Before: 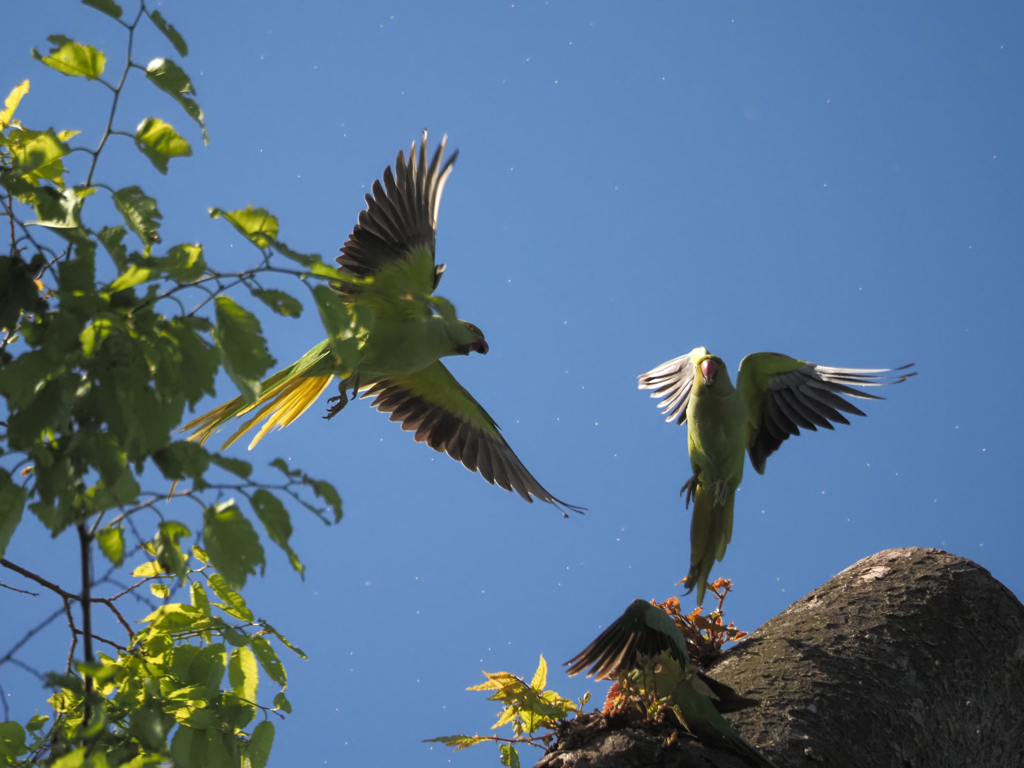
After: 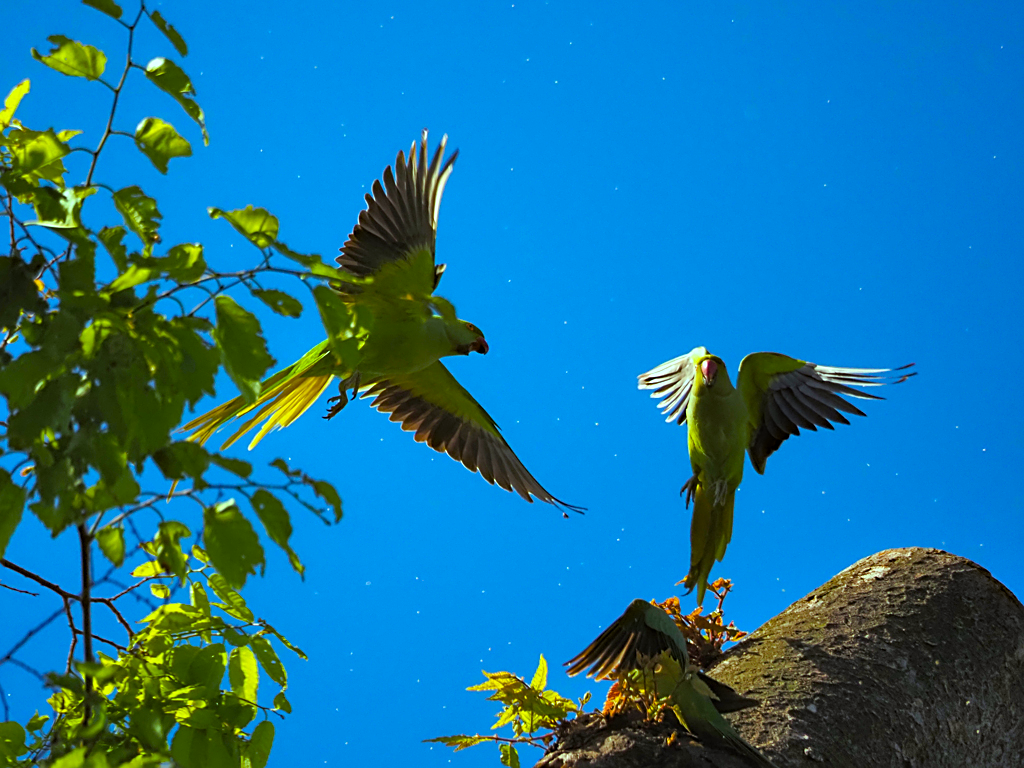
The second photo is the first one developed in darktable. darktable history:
haze removal: compatibility mode true, adaptive false
sharpen: radius 1.947
color balance rgb: highlights gain › chroma 4.104%, highlights gain › hue 199.66°, white fulcrum 0.983 EV, linear chroma grading › shadows 10.379%, linear chroma grading › highlights 10.001%, linear chroma grading › global chroma 14.555%, linear chroma grading › mid-tones 14.742%, perceptual saturation grading › global saturation 30.34%, global vibrance 20%
shadows and highlights: soften with gaussian
